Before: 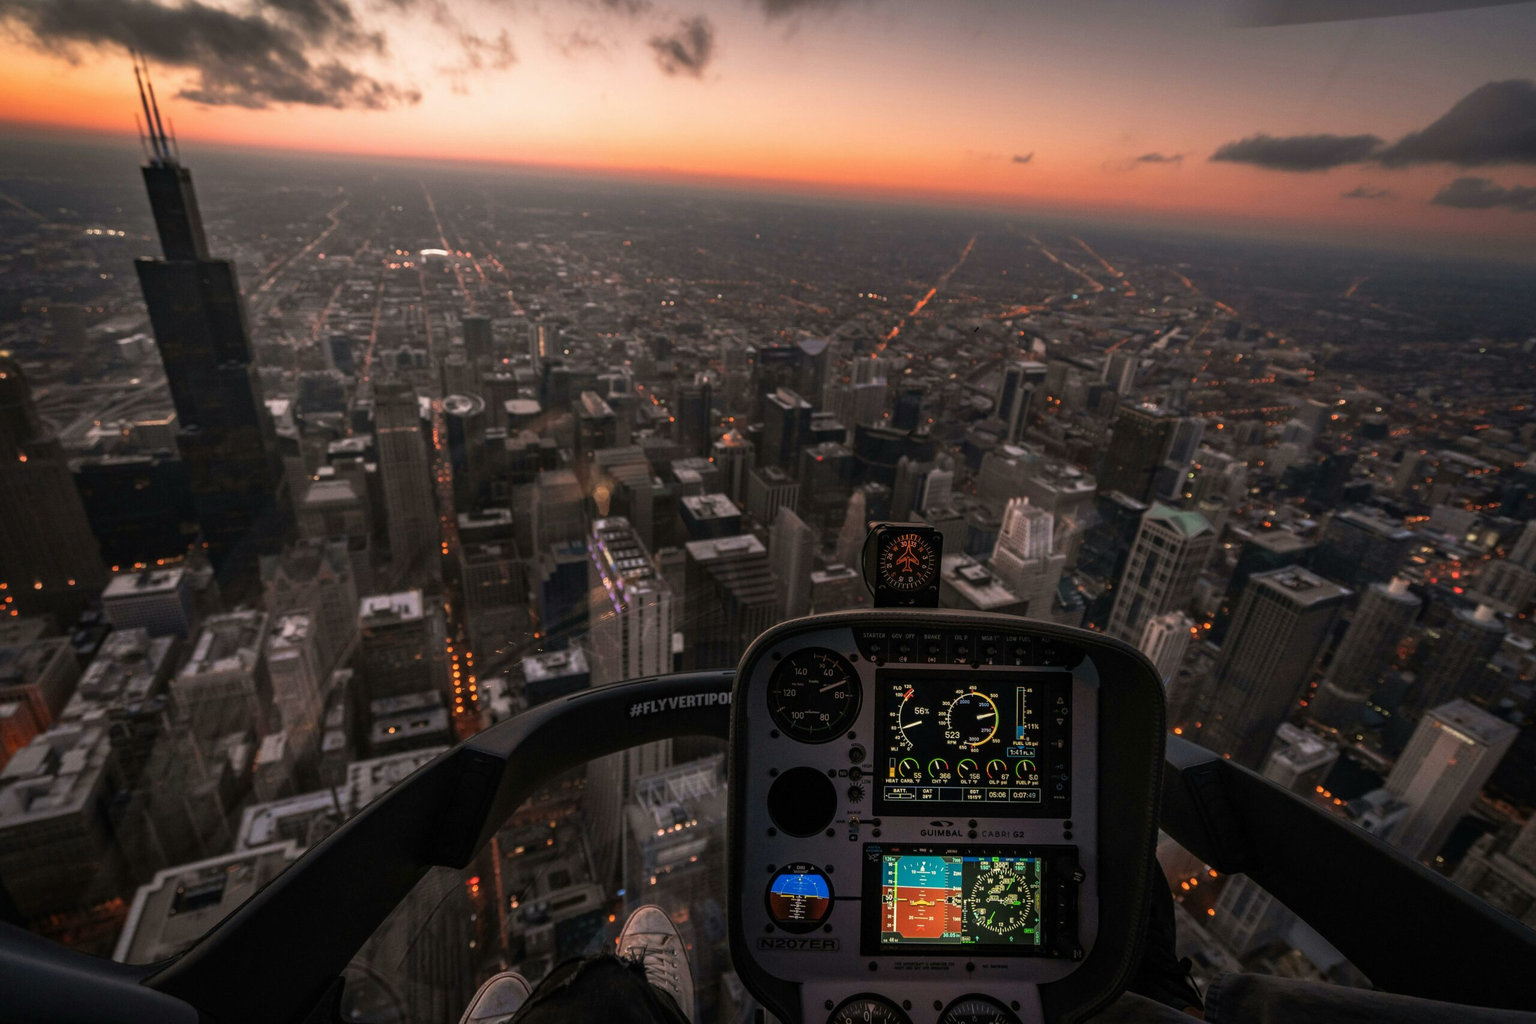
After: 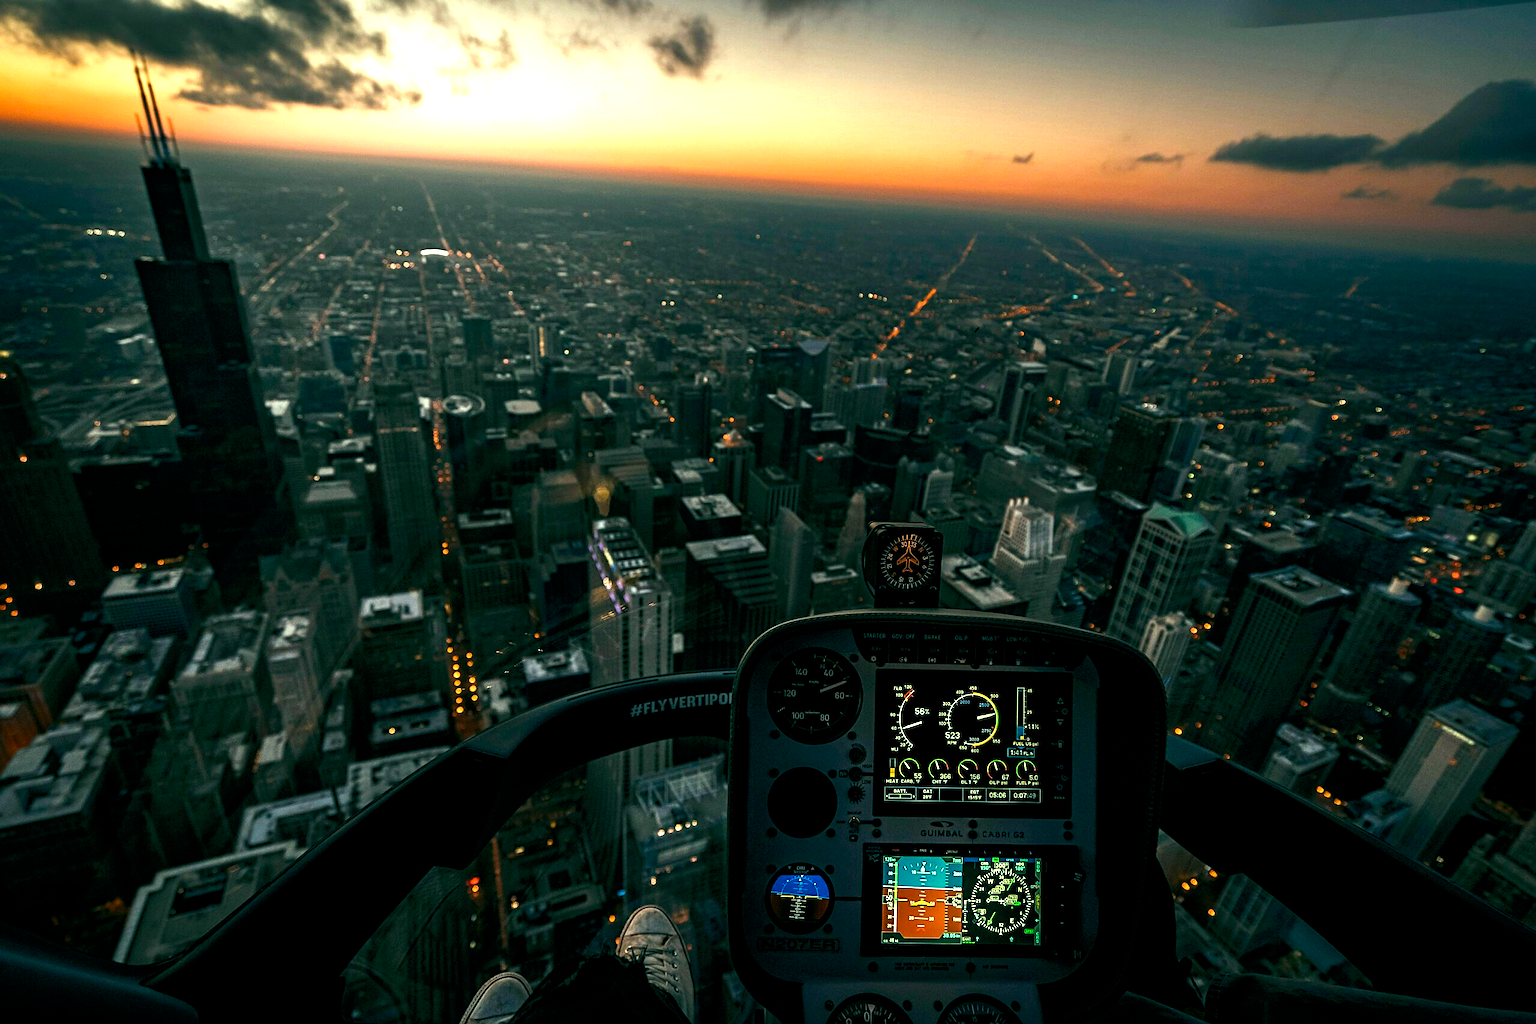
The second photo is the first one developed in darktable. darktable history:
haze removal: strength 0.12, distance 0.25, compatibility mode true, adaptive false
sharpen: on, module defaults
color balance rgb: shadows lift › luminance -7.7%, shadows lift › chroma 2.13%, shadows lift › hue 165.27°, power › luminance -7.77%, power › chroma 1.1%, power › hue 215.88°, highlights gain › luminance 15.15%, highlights gain › chroma 7%, highlights gain › hue 125.57°, global offset › luminance -0.33%, global offset › chroma 0.11%, global offset › hue 165.27°, perceptual saturation grading › global saturation 24.42%, perceptual saturation grading › highlights -24.42%, perceptual saturation grading › mid-tones 24.42%, perceptual saturation grading › shadows 40%, perceptual brilliance grading › global brilliance -5%, perceptual brilliance grading › highlights 24.42%, perceptual brilliance grading › mid-tones 7%, perceptual brilliance grading › shadows -5%
